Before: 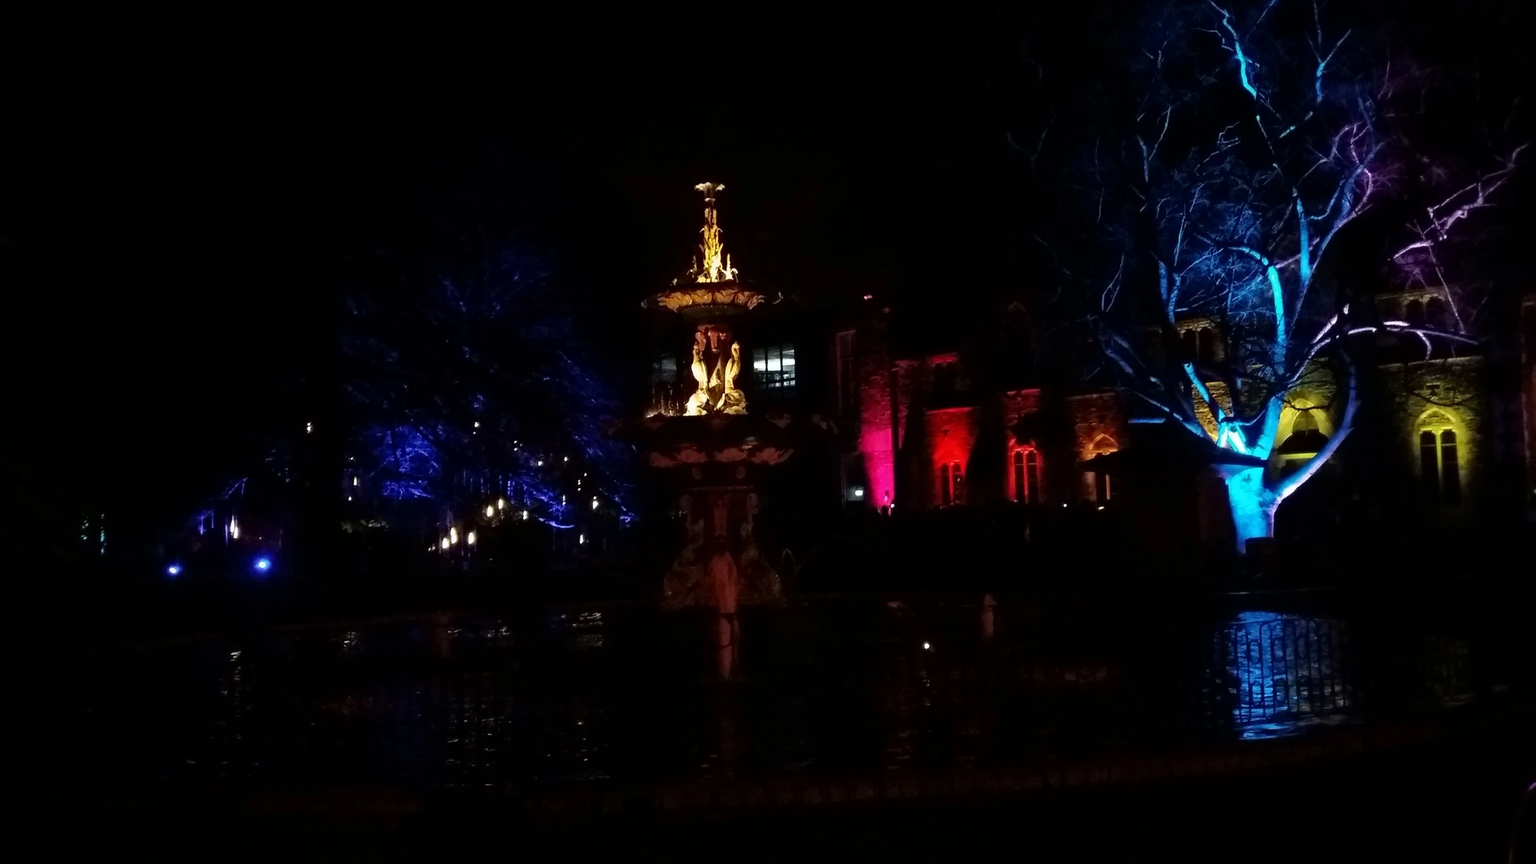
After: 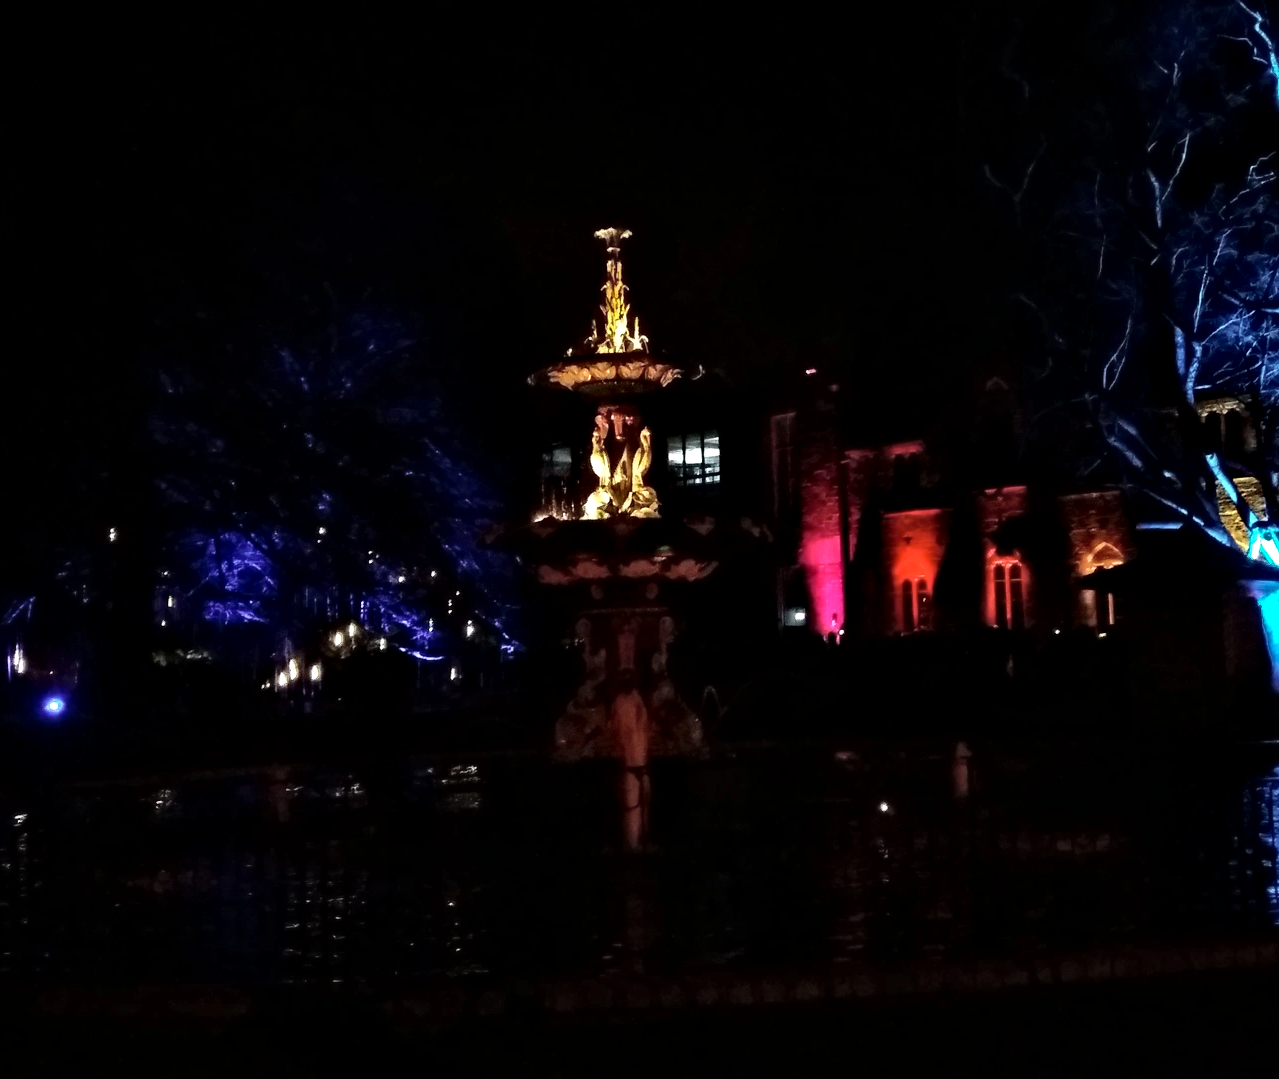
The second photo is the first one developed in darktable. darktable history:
haze removal: compatibility mode true, adaptive false
crop and rotate: left 14.292%, right 19.041%
contrast equalizer: y [[0.511, 0.558, 0.631, 0.632, 0.559, 0.512], [0.5 ×6], [0.507, 0.559, 0.627, 0.644, 0.647, 0.647], [0 ×6], [0 ×6]]
